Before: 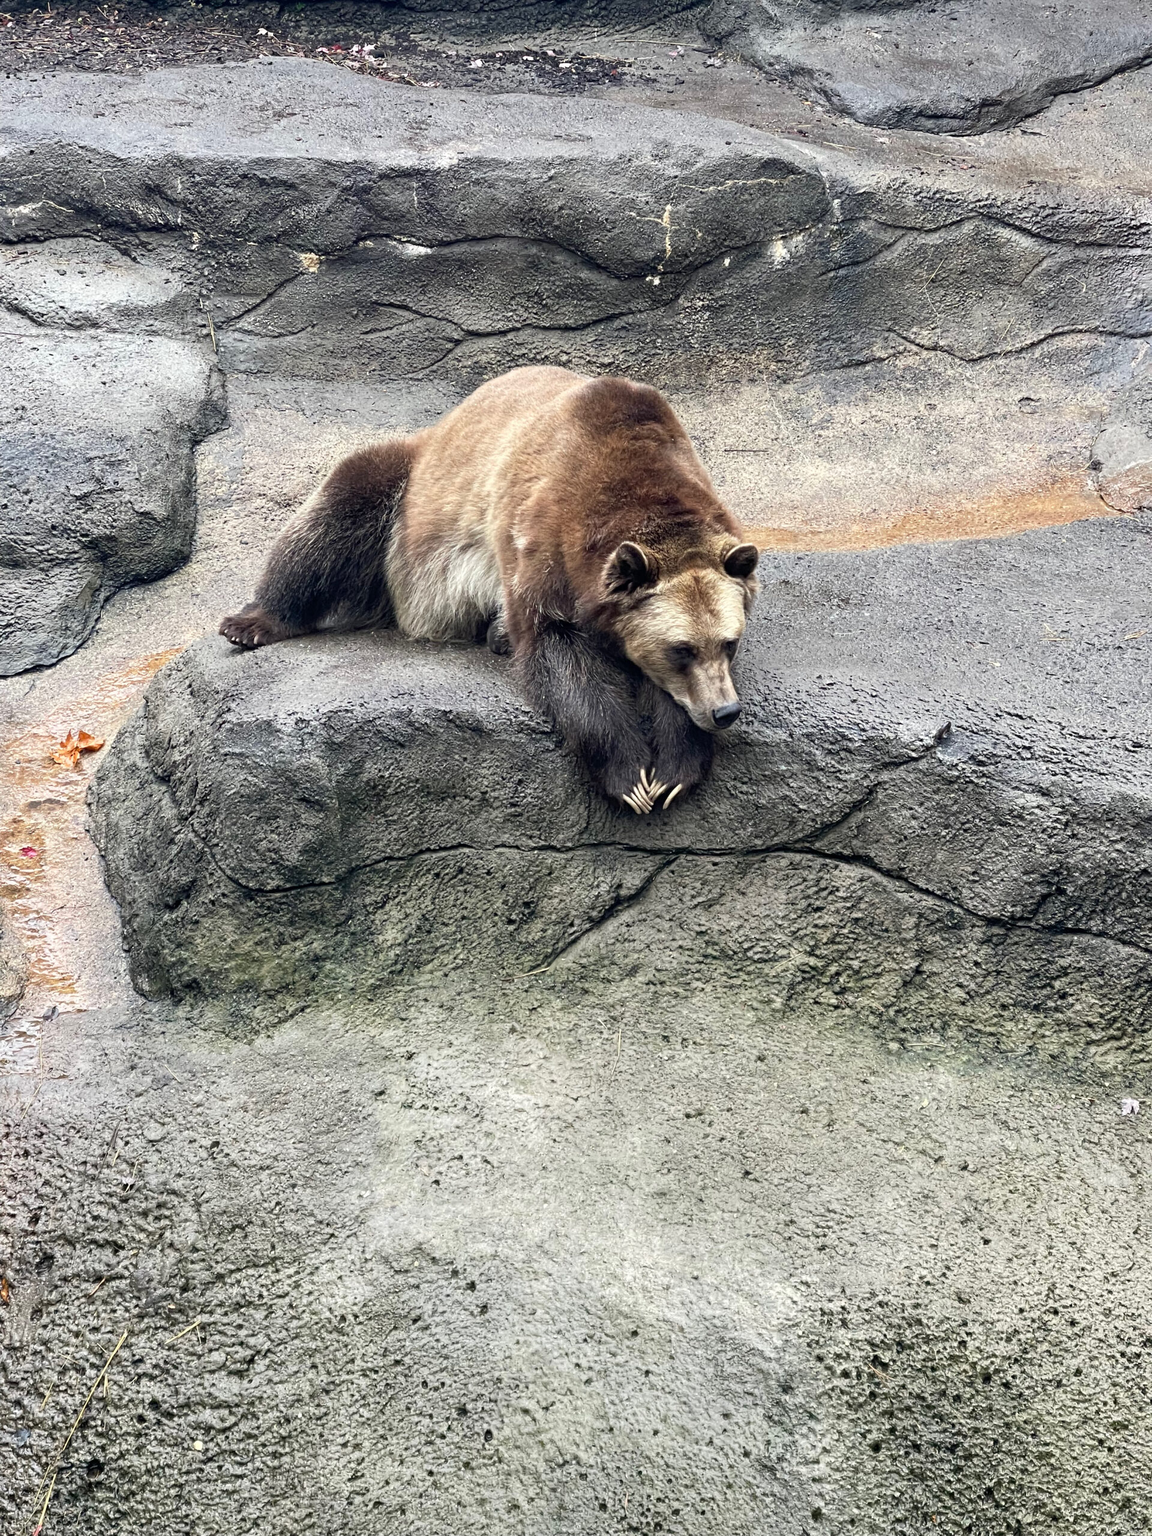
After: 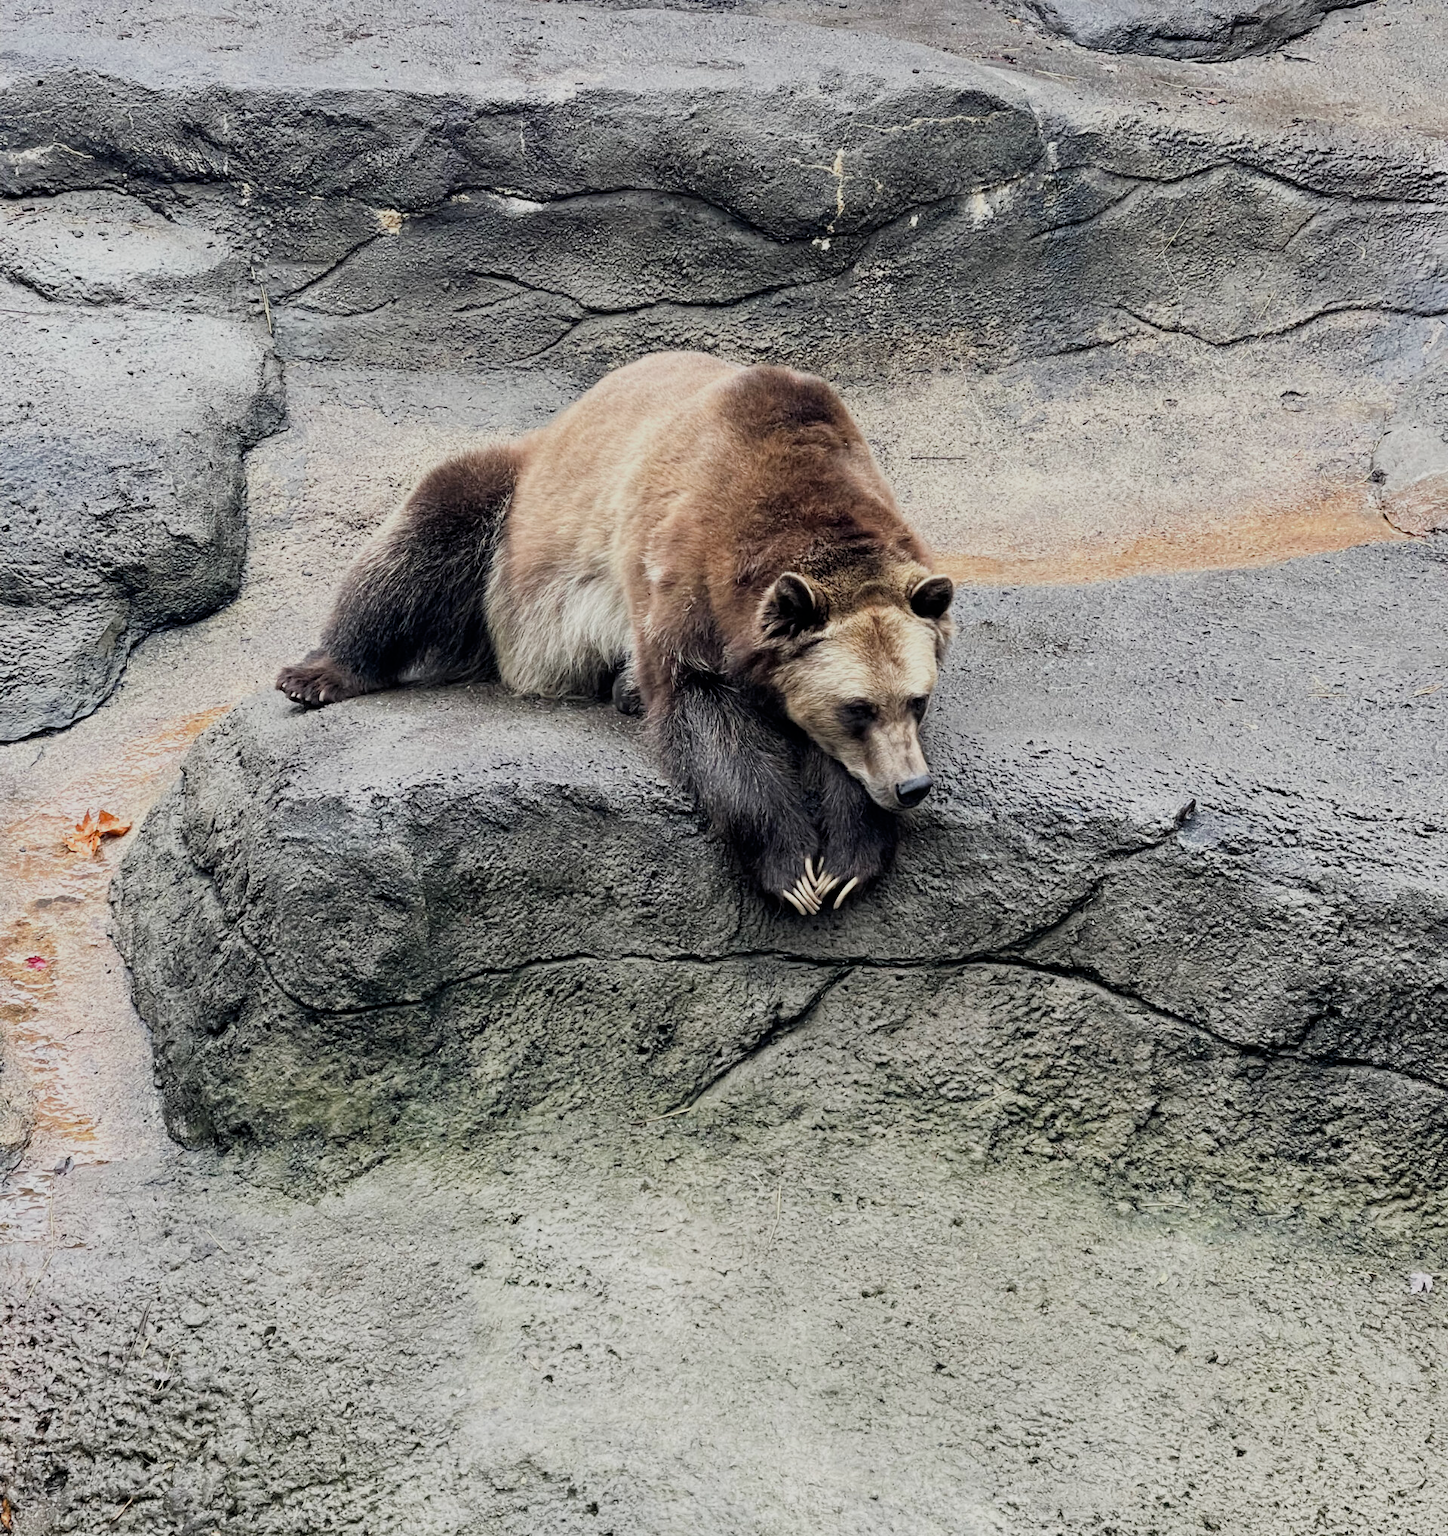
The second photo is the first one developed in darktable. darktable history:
filmic rgb: black relative exposure -7.83 EV, white relative exposure 4.32 EV, hardness 3.89
crop and rotate: top 5.663%, bottom 14.803%
